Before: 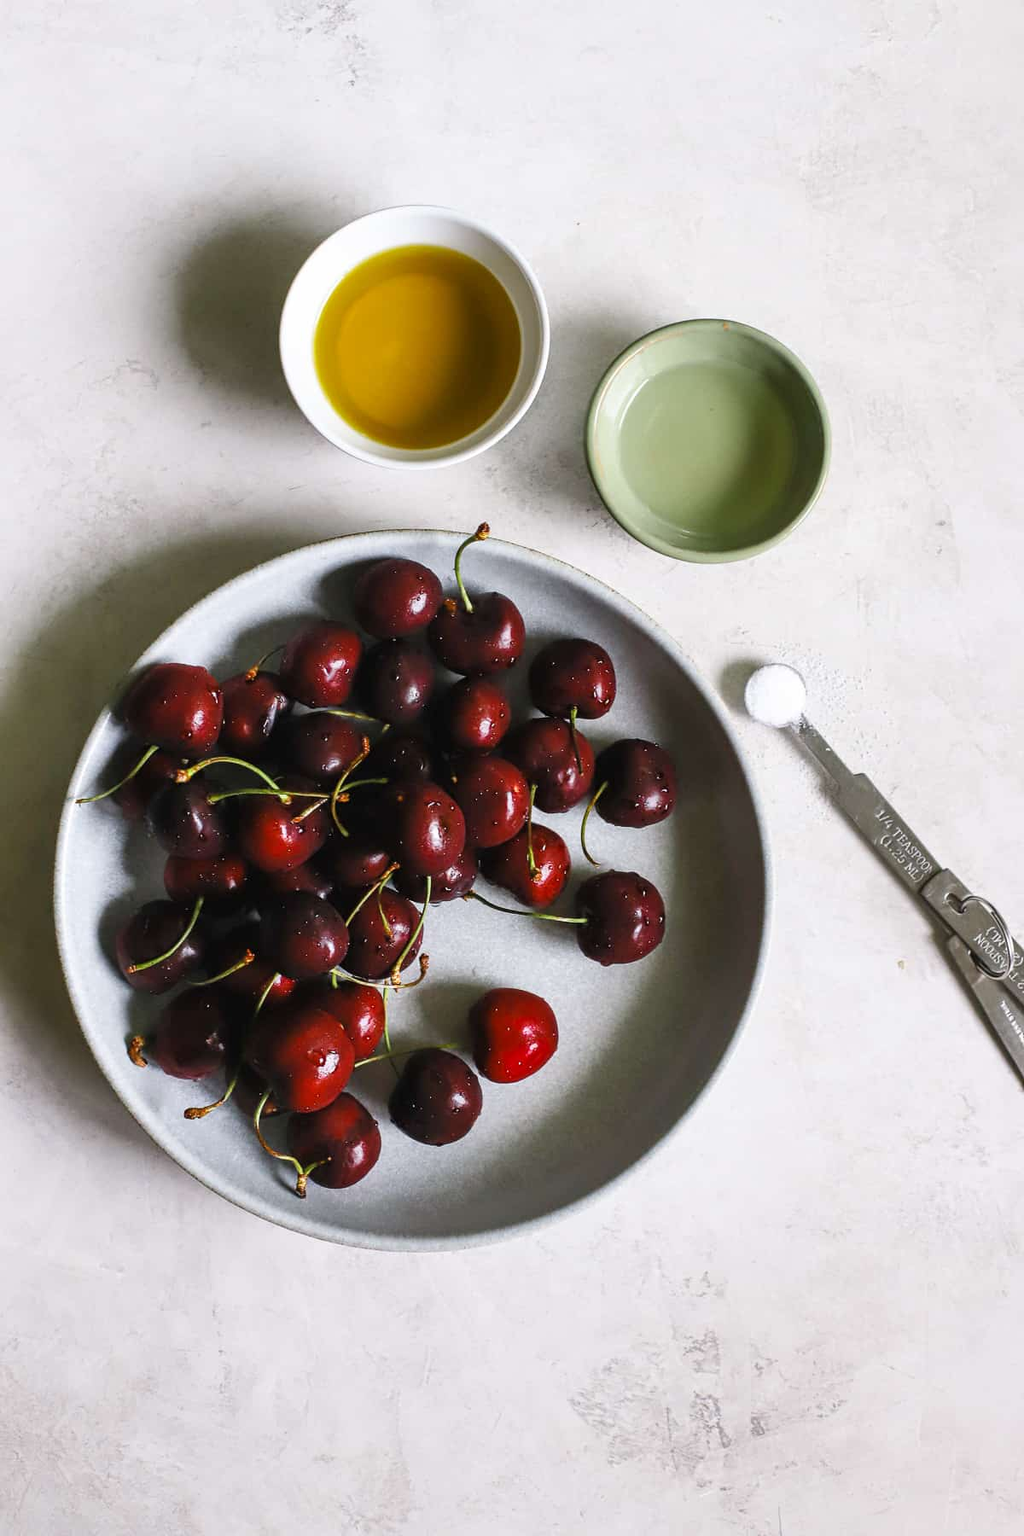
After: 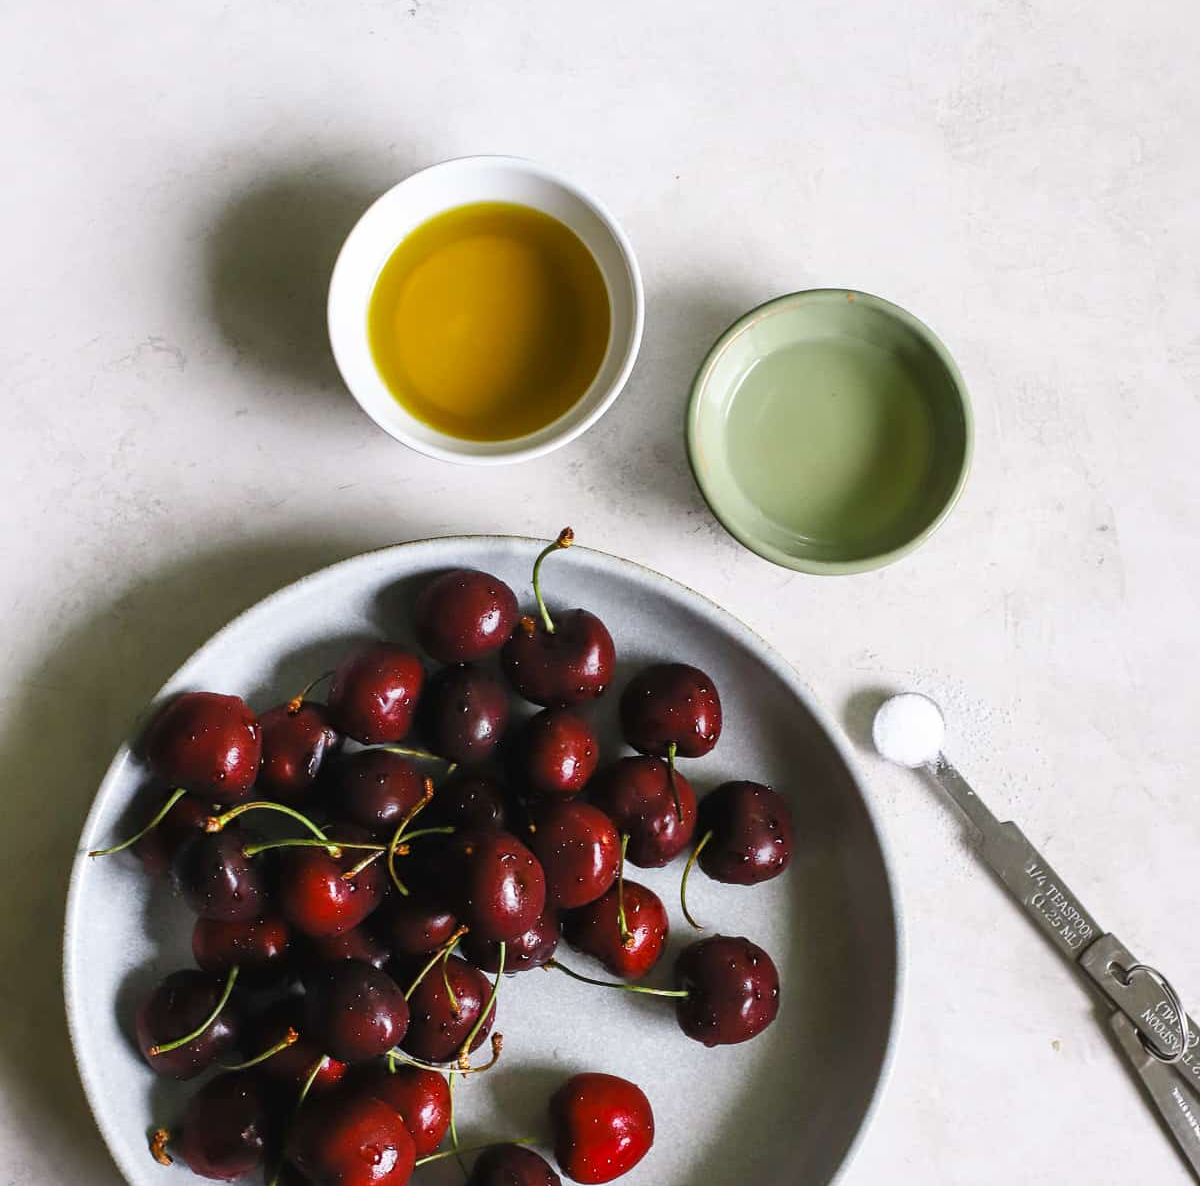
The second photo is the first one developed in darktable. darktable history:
crop and rotate: top 4.777%, bottom 29.281%
